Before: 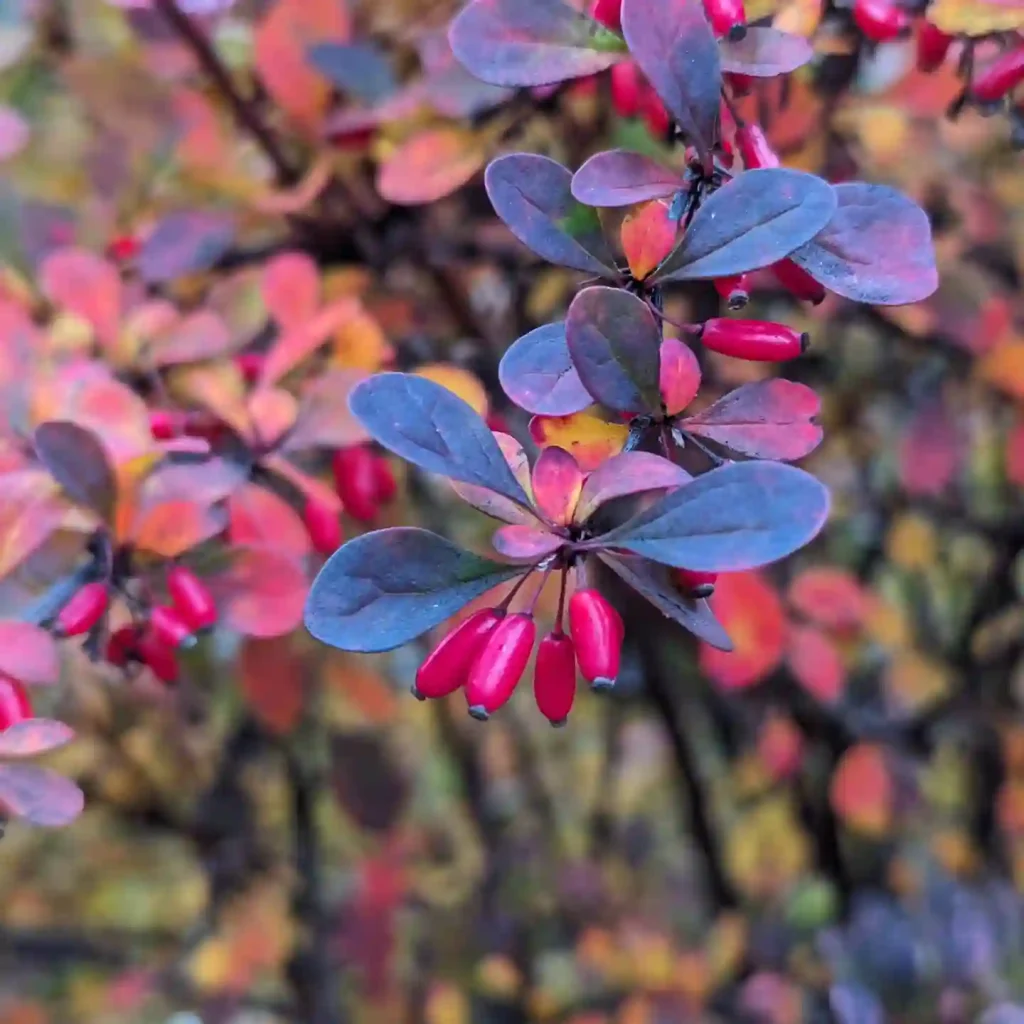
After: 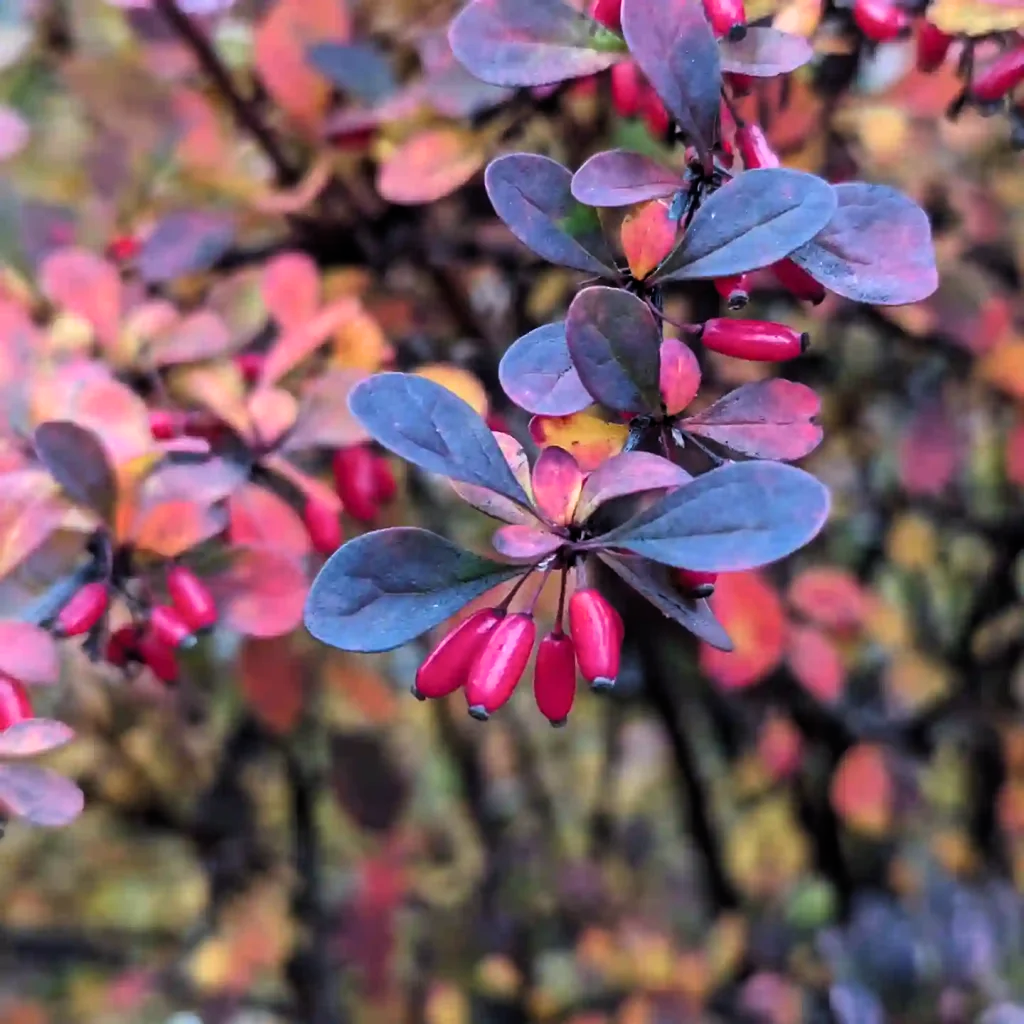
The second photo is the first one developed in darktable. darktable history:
filmic rgb: black relative exposure -9.08 EV, white relative exposure 2.32 EV, hardness 7.48
